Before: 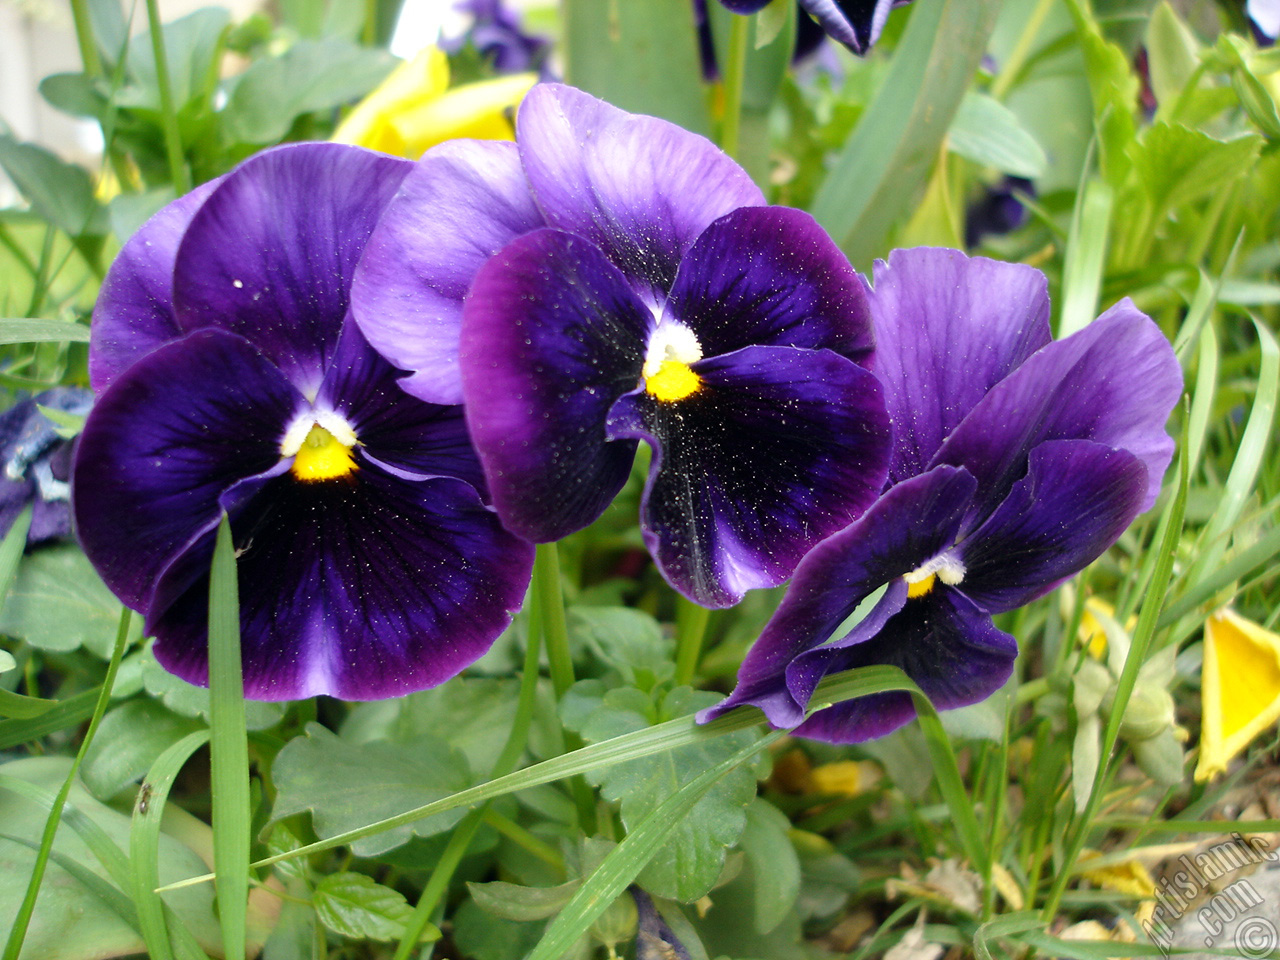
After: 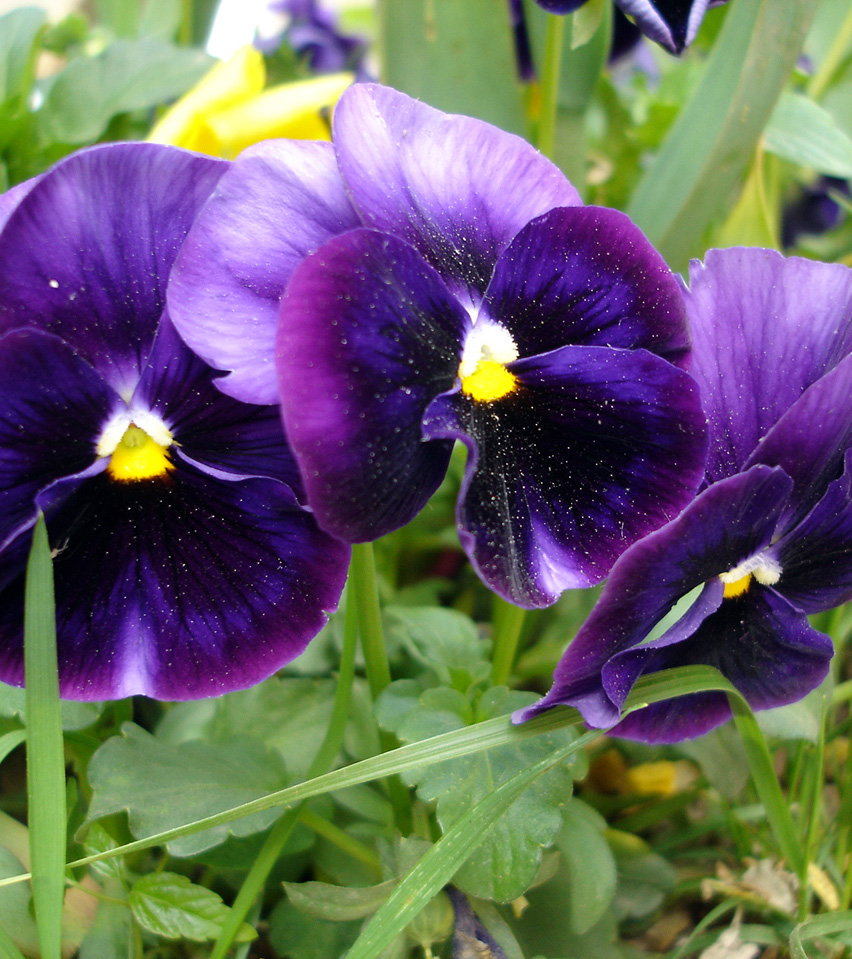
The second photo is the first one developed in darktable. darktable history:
crop and rotate: left 14.377%, right 18.99%
